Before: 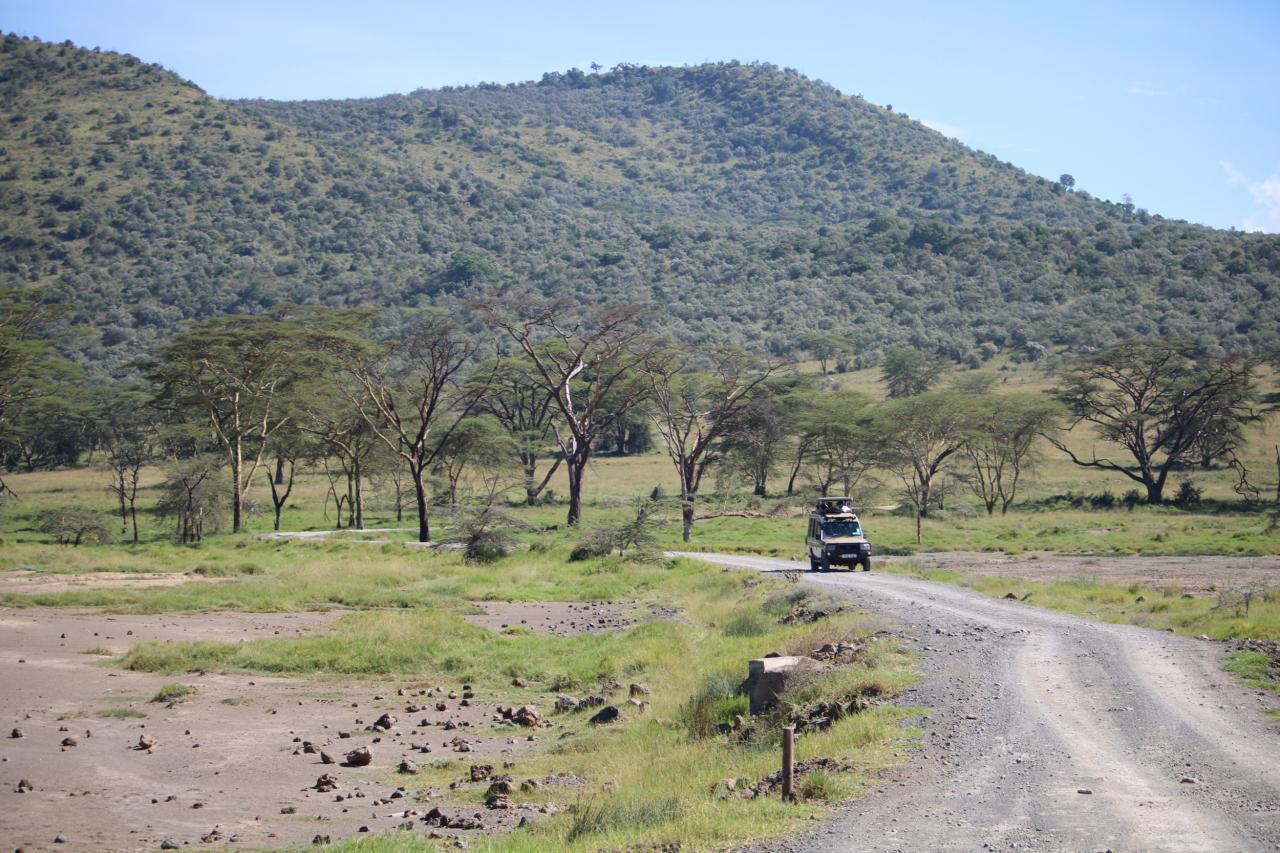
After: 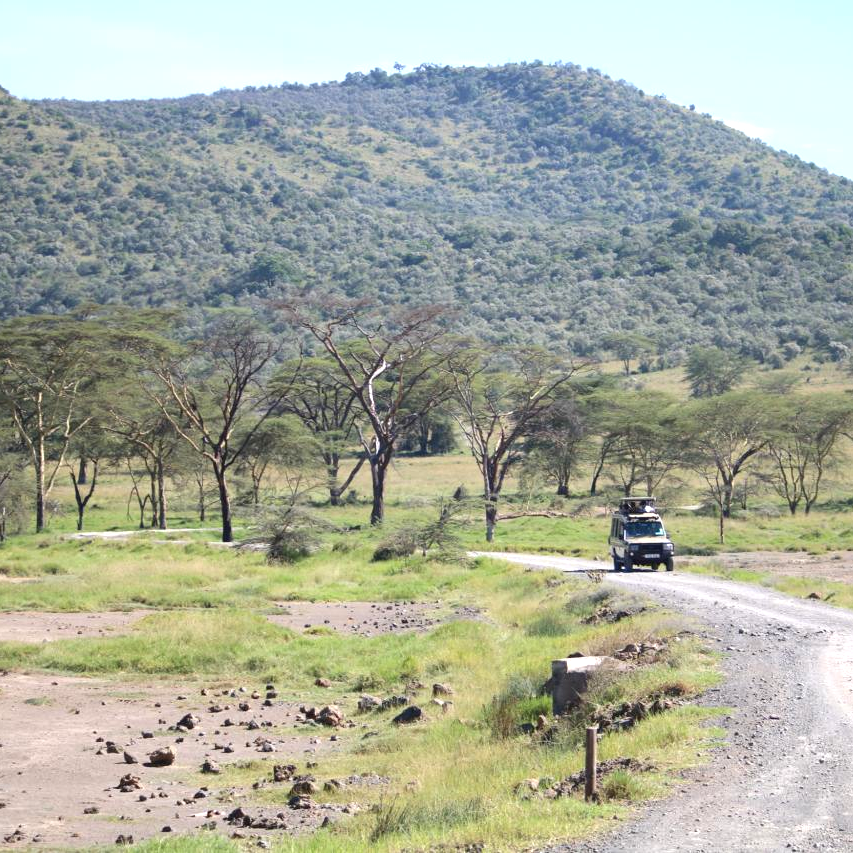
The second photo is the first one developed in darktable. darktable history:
crop and rotate: left 15.446%, right 17.836%
exposure: exposure 0.6 EV, compensate highlight preservation false
